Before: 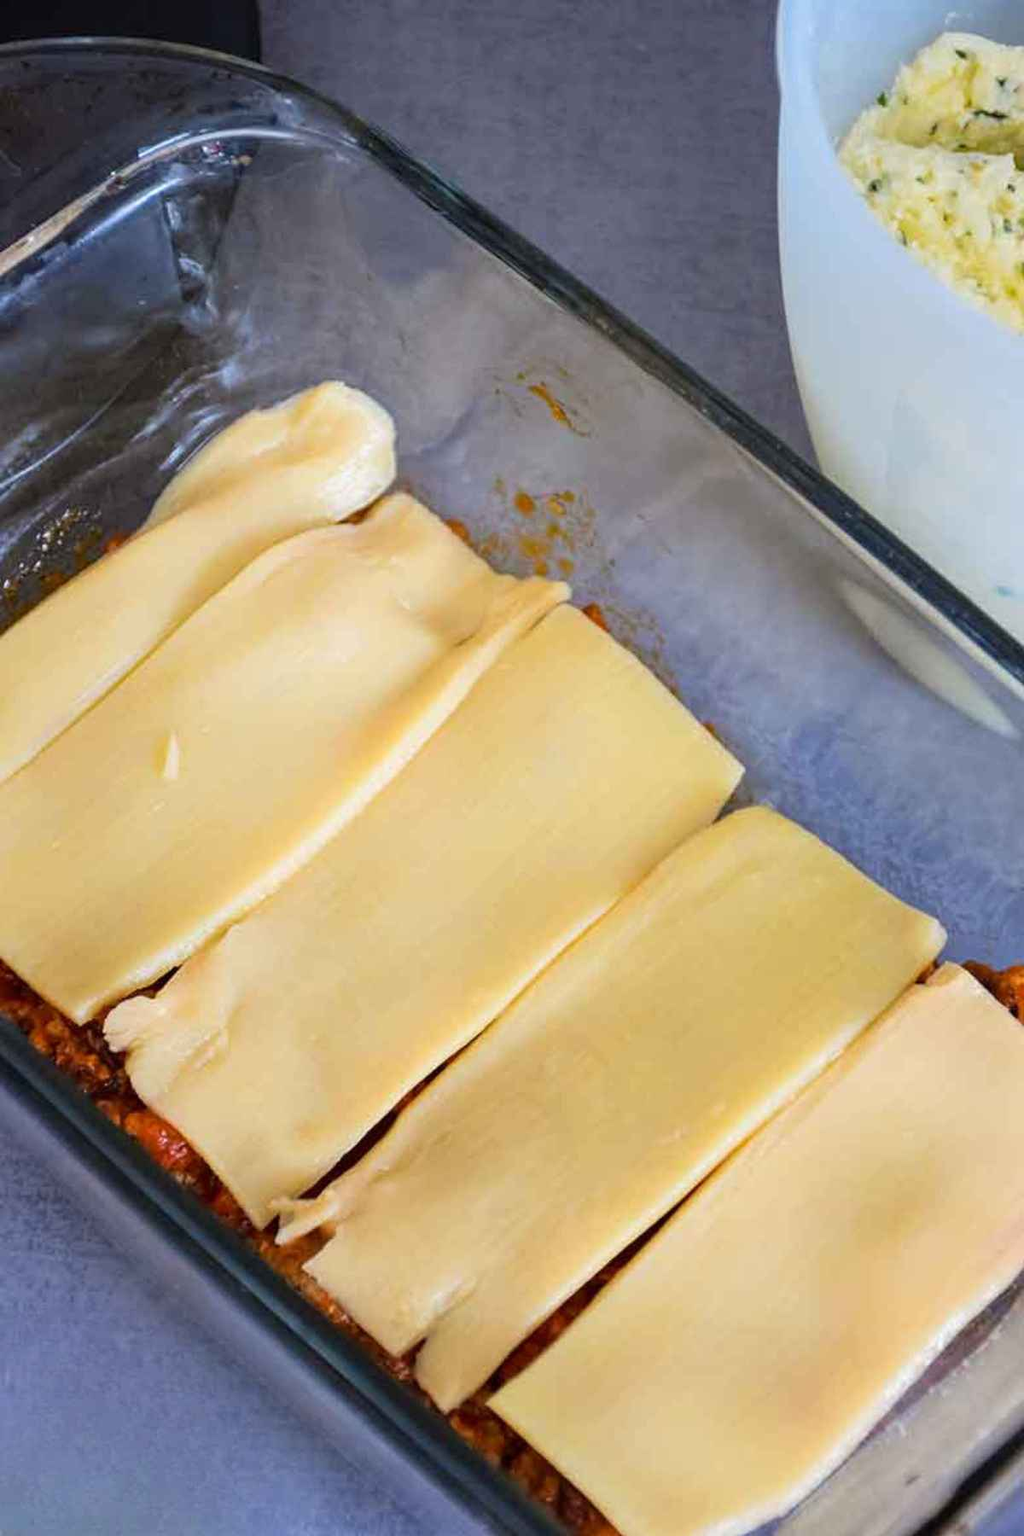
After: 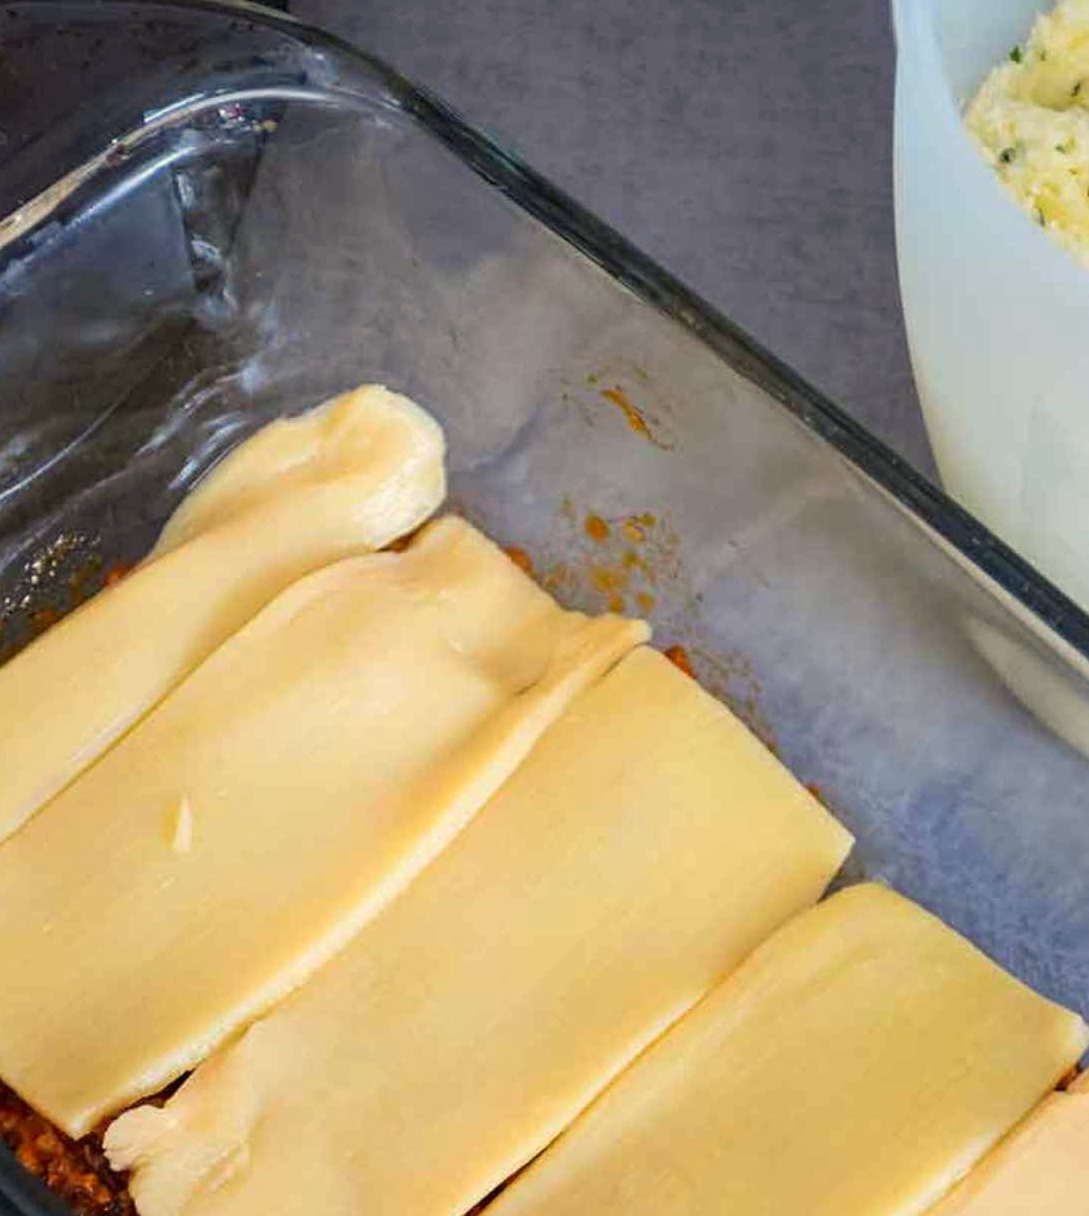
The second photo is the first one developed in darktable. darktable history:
white balance: red 1.029, blue 0.92
crop: left 1.509%, top 3.452%, right 7.696%, bottom 28.452%
